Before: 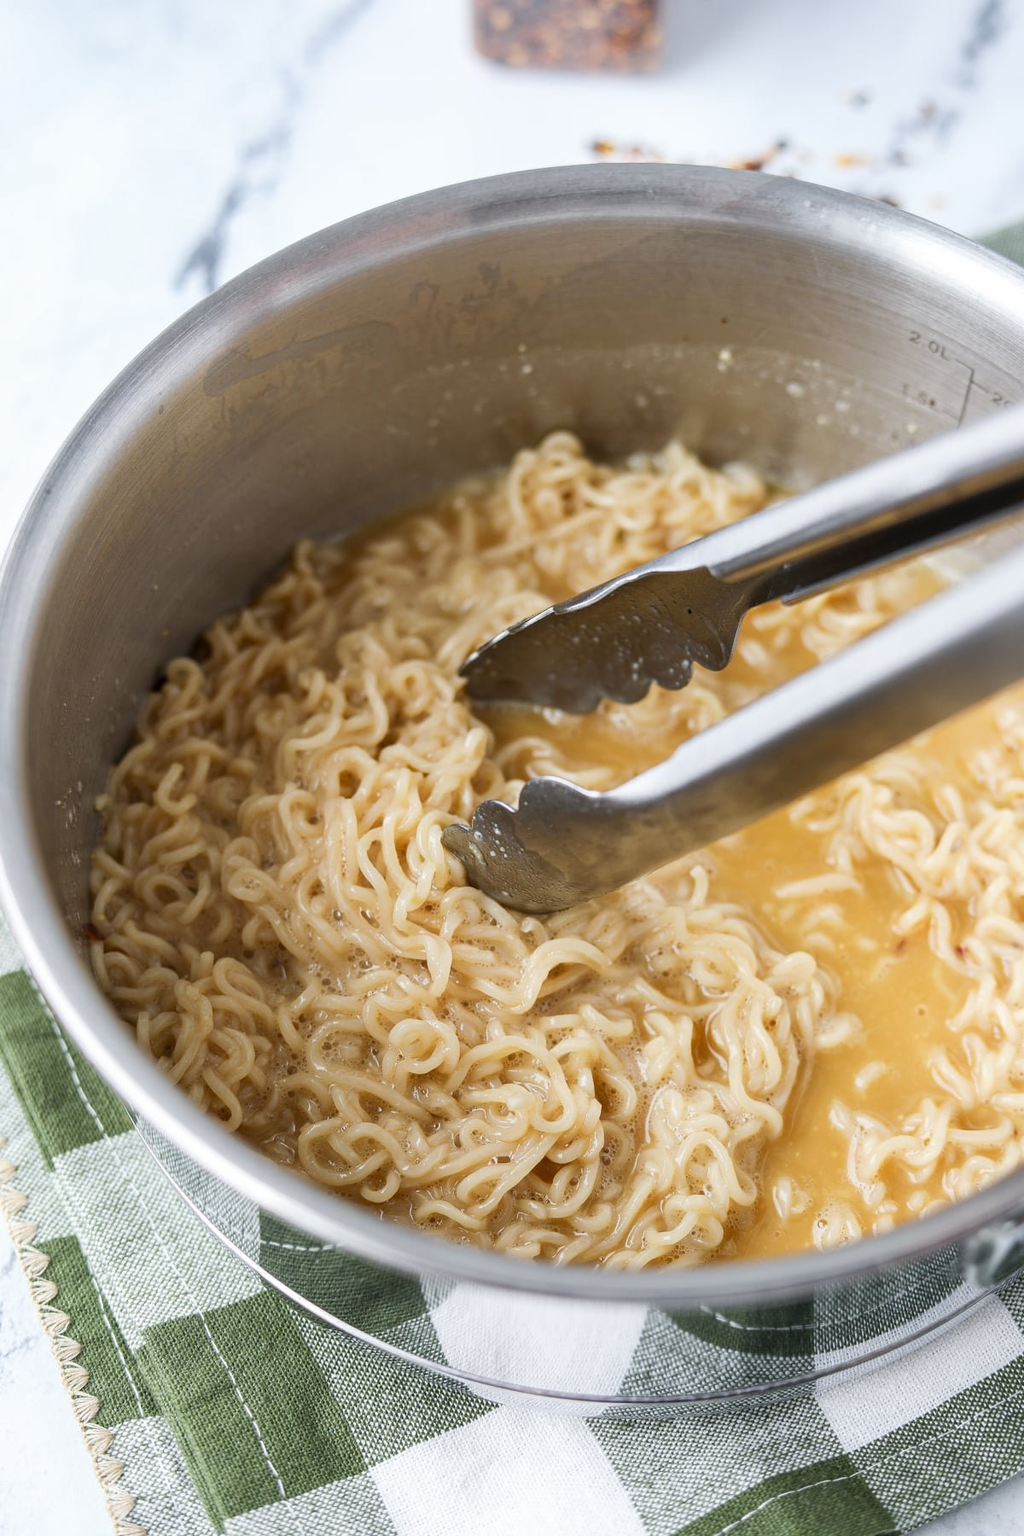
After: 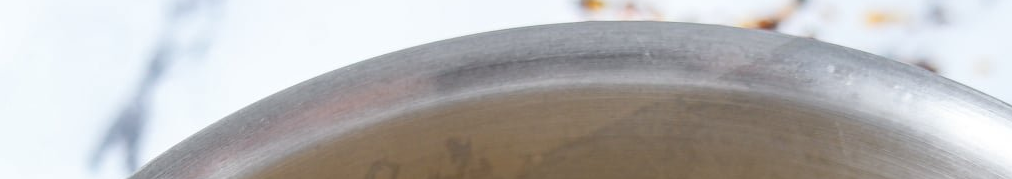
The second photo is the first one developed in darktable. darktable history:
exposure: compensate highlight preservation false
crop and rotate: left 9.644%, top 9.491%, right 6.021%, bottom 80.509%
